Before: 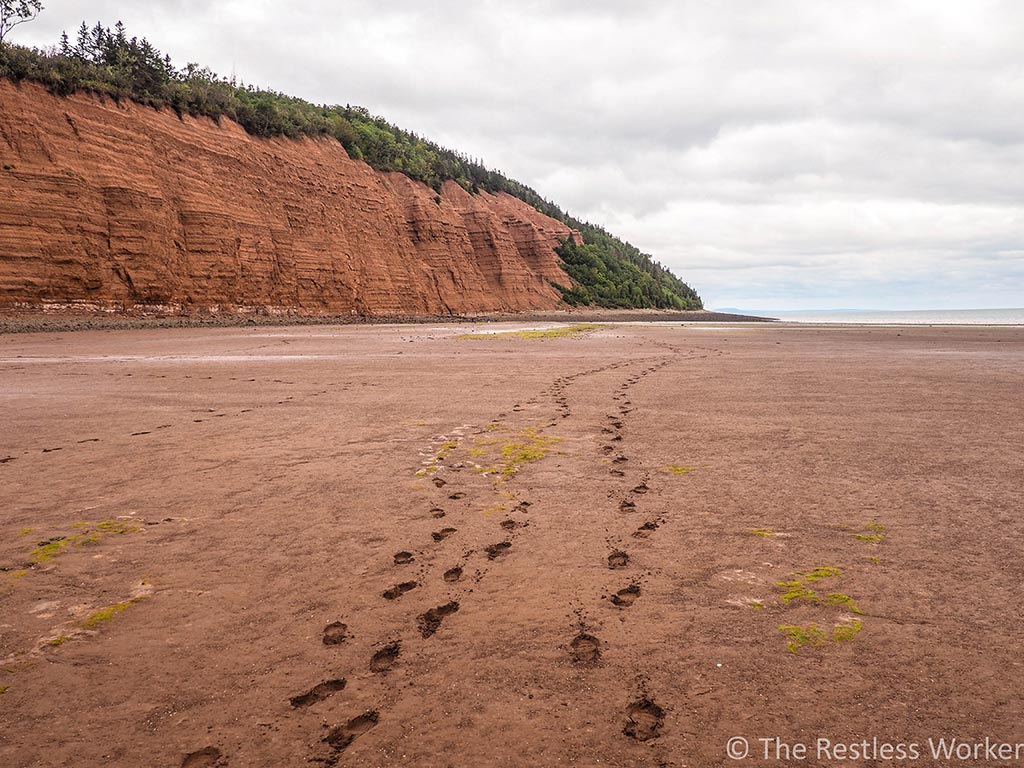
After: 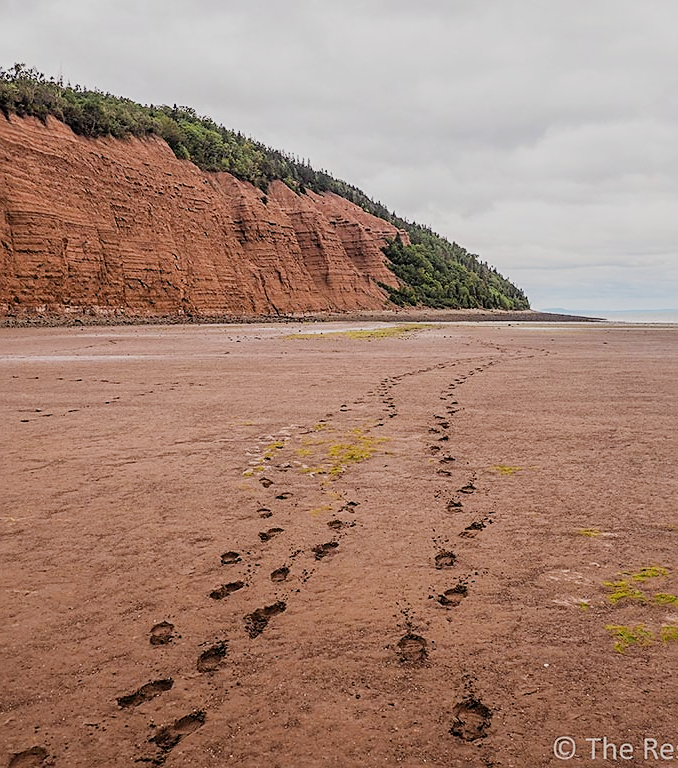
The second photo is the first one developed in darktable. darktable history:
crop: left 16.941%, right 16.832%
filmic rgb: black relative exposure -7.65 EV, white relative exposure 4.56 EV, hardness 3.61, contrast in shadows safe
sharpen: on, module defaults
